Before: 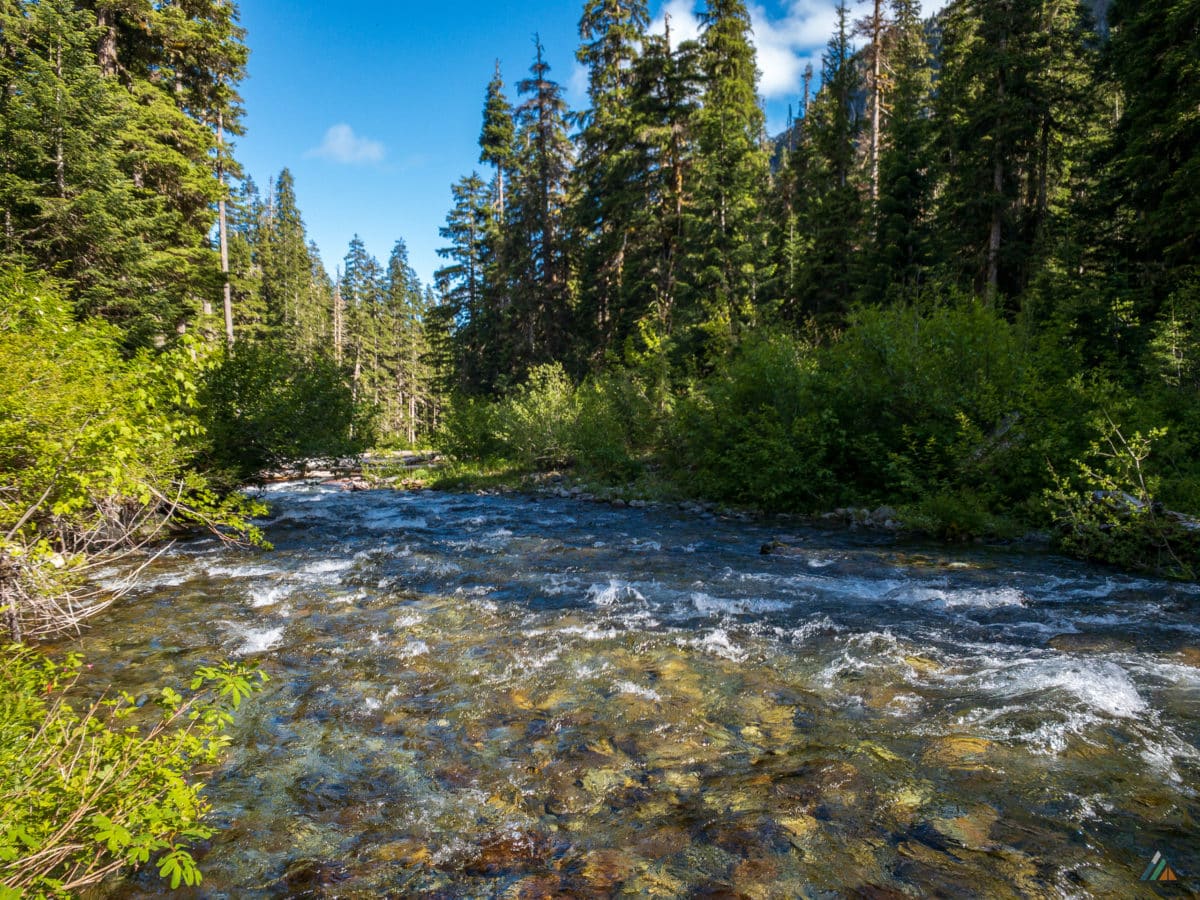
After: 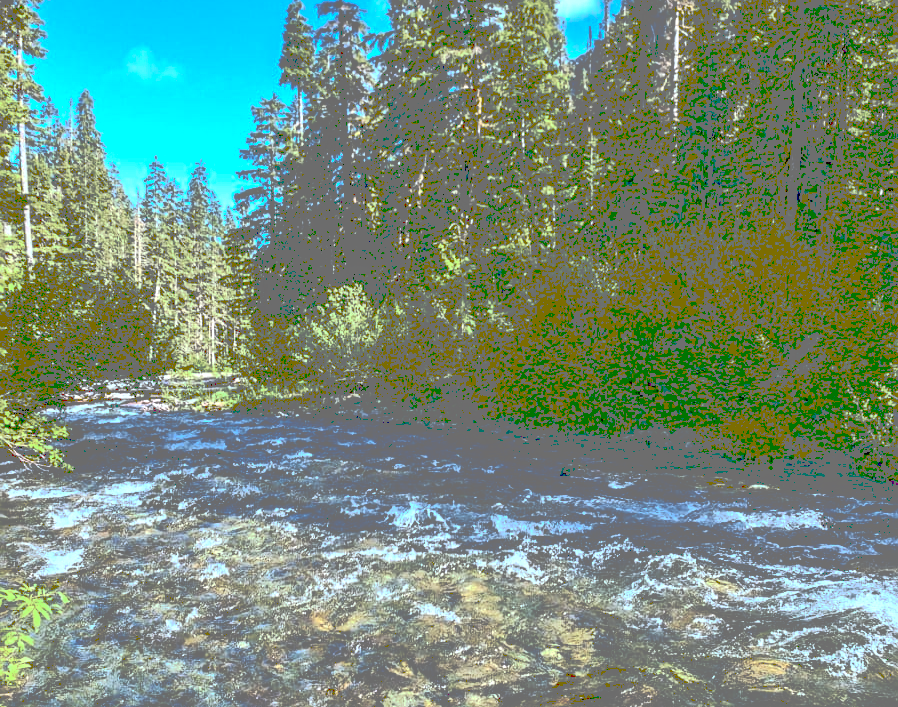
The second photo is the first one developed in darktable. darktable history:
contrast brightness saturation: contrast 0.406, brightness 0.105, saturation 0.213
sharpen: on, module defaults
color calibration: illuminant Planckian (black body), x 0.375, y 0.373, temperature 4115.58 K
crop: left 16.673%, top 8.717%, right 8.436%, bottom 12.616%
tone curve: curves: ch0 [(0, 0) (0.003, 0.464) (0.011, 0.464) (0.025, 0.464) (0.044, 0.464) (0.069, 0.464) (0.1, 0.463) (0.136, 0.463) (0.177, 0.464) (0.224, 0.469) (0.277, 0.482) (0.335, 0.501) (0.399, 0.53) (0.468, 0.567) (0.543, 0.61) (0.623, 0.663) (0.709, 0.718) (0.801, 0.779) (0.898, 0.842) (1, 1)], preserve colors none
local contrast: on, module defaults
